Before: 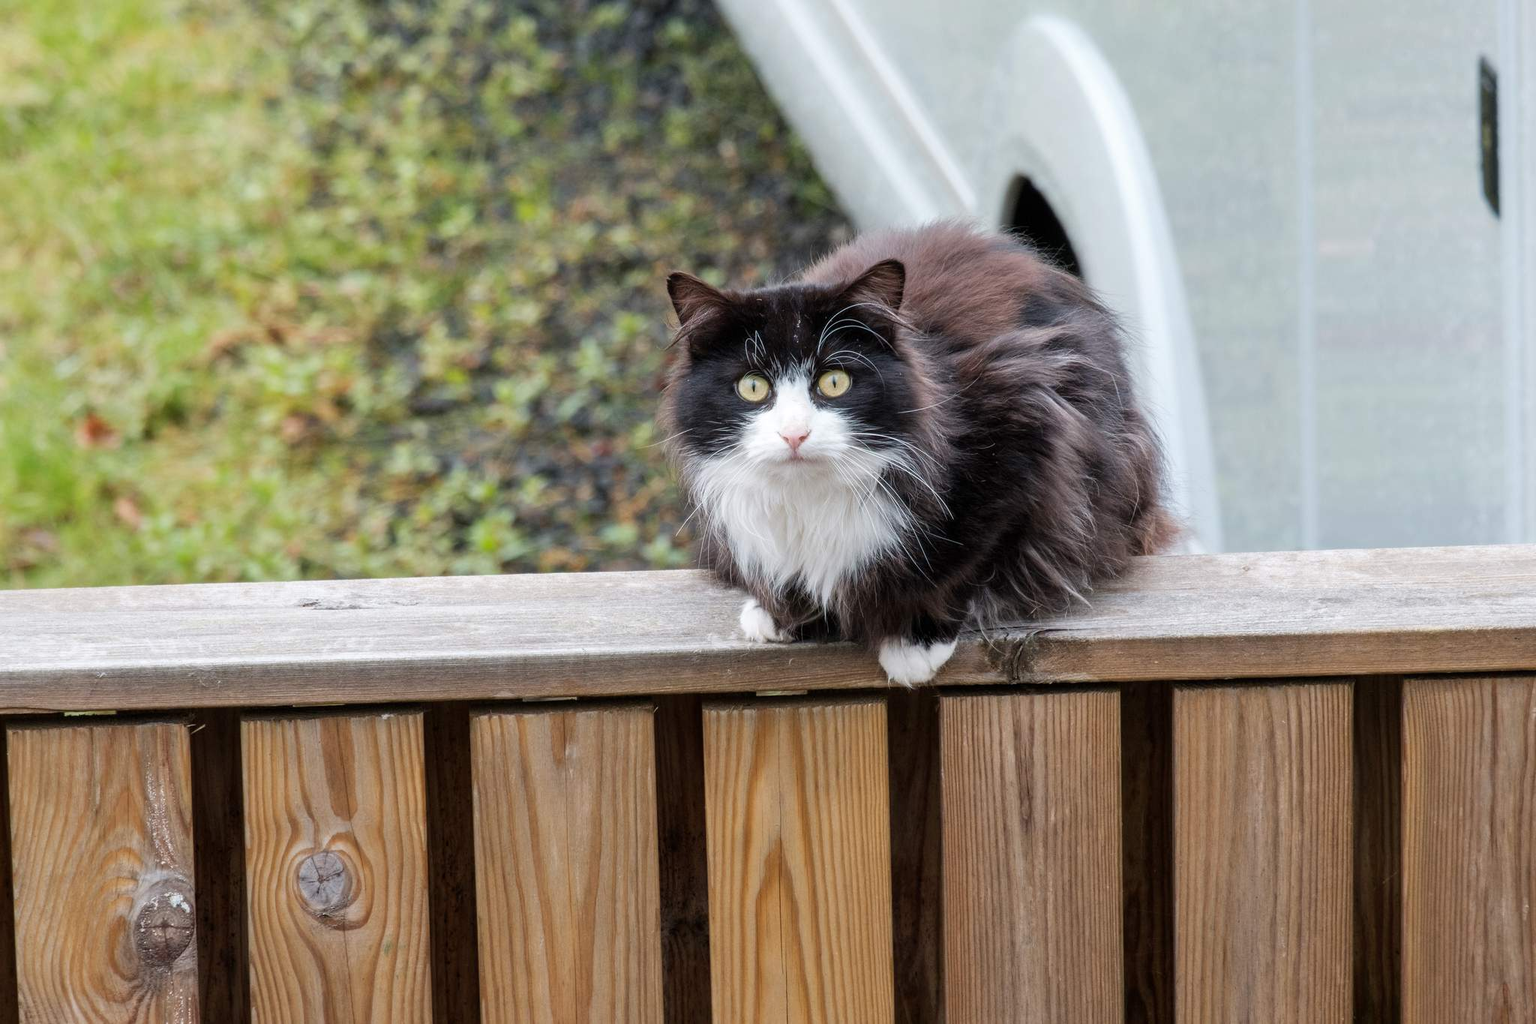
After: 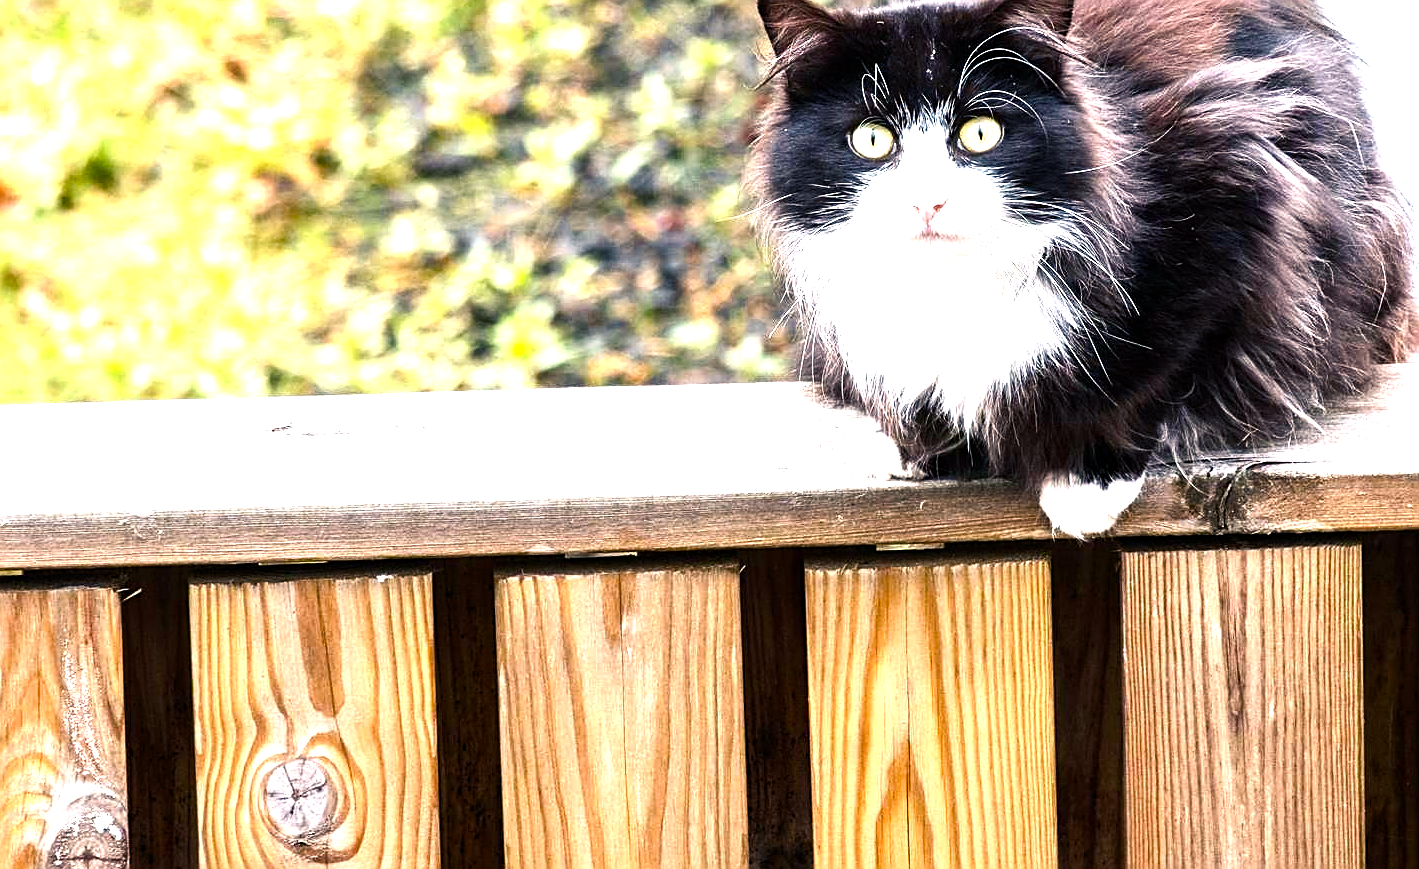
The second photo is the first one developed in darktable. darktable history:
color balance rgb: shadows lift › chroma 4.21%, shadows lift › hue 252.22°, highlights gain › chroma 1.36%, highlights gain › hue 50.24°, perceptual saturation grading › mid-tones 6.33%, perceptual saturation grading › shadows 72.44%, perceptual brilliance grading › highlights 11.59%, contrast 5.05%
crop: left 6.488%, top 27.668%, right 24.183%, bottom 8.656%
sharpen: on, module defaults
tone equalizer: -8 EV -0.75 EV, -7 EV -0.7 EV, -6 EV -0.6 EV, -5 EV -0.4 EV, -3 EV 0.4 EV, -2 EV 0.6 EV, -1 EV 0.7 EV, +0 EV 0.75 EV, edges refinement/feathering 500, mask exposure compensation -1.57 EV, preserve details no
exposure: exposure 0.669 EV, compensate highlight preservation false
